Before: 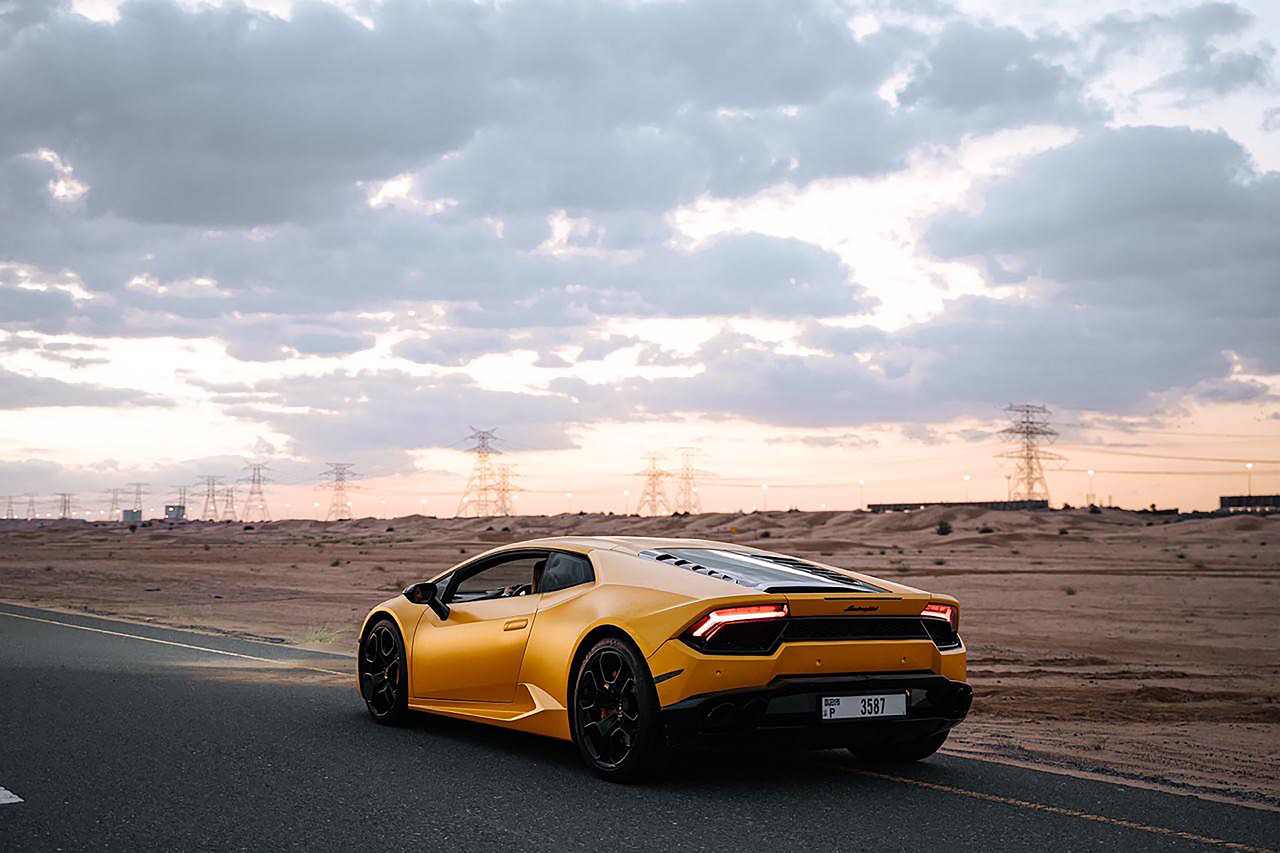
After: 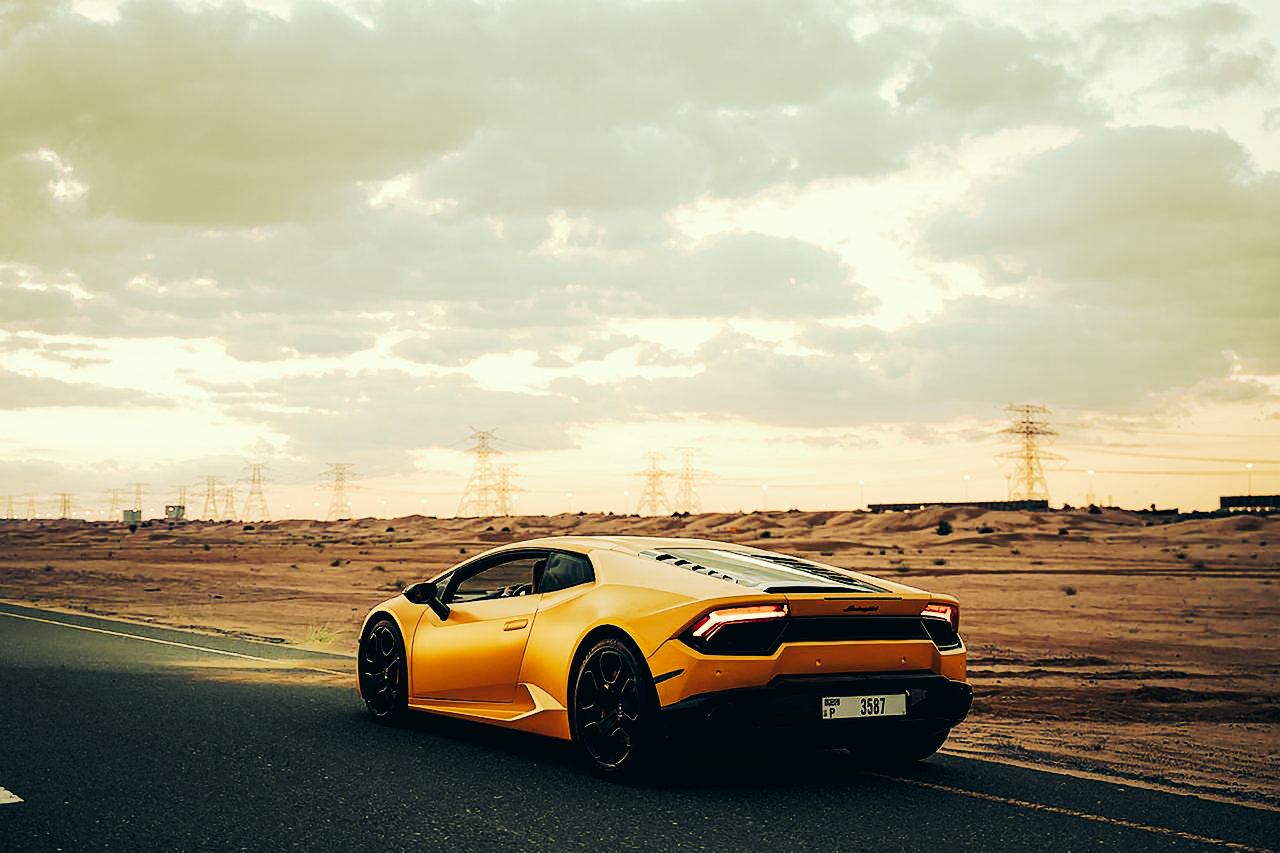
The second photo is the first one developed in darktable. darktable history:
tone curve: curves: ch0 [(0, 0) (0.003, 0.017) (0.011, 0.017) (0.025, 0.017) (0.044, 0.019) (0.069, 0.03) (0.1, 0.046) (0.136, 0.066) (0.177, 0.104) (0.224, 0.151) (0.277, 0.231) (0.335, 0.321) (0.399, 0.454) (0.468, 0.567) (0.543, 0.674) (0.623, 0.763) (0.709, 0.82) (0.801, 0.872) (0.898, 0.934) (1, 1)], preserve colors none
color look up table: target L [89.73, 91.52, 88.7, 76.57, 61.93, 59.97, 53.12, 40.21, 30.78, 30.22, 200.49, 82.1, 78.83, 68.09, 71.17, 59.71, 62.24, 53.1, 52.12, 49.24, 44.79, 35.13, 32.43, 21.37, 96.1, 91.87, 83.1, 79.69, 69.42, 78.79, 61.13, 82.29, 73.92, 59.38, 58.29, 43.18, 39.83, 59.94, 32.78, 35.55, 3.148, 10.3, 90.72, 69.18, 70.41, 65.94, 61.38, 49.48, 39.4], target a [-5.163, -26.95, -34.68, -24.16, -44.44, -25.46, -6.123, -23.08, -16.02, -19.47, 0, -0.735, 15.1, 30.28, 7.846, 43.09, 44.07, 17.94, 6.756, 42.08, 44.28, 25.28, 27.56, 0.054, -1.701, 6.563, 2.394, -6.591, 39.91, 12.29, 6.501, 11.11, 12.4, 1.752, 12.31, 39.35, 4.192, 18.47, 16.7, 13.92, -8.001, 6.015, -24.98, -21.91, -27.66, -30.19, -21.73, -24.92, -14.62], target b [55.92, 62.93, 45.76, 33.27, 42.31, 34.93, 39.34, 24.72, 19.5, 12.86, 0, 69.58, 40.98, 54.93, 31.66, 41.37, 30.55, 41.4, 19.87, 23.61, 36.44, 30.97, 9.279, 16.66, 11.04, 13.45, 17.82, -3.489, 21.42, 22.88, 17.07, 14.59, -6.171, -4.827, 8.849, 8.265, -1.701, 4.155, -1.962, -17.71, -9.951, -22.71, 3.653, 16.53, -3.988, 24.67, 7.204, 15.48, -1.838], num patches 49
